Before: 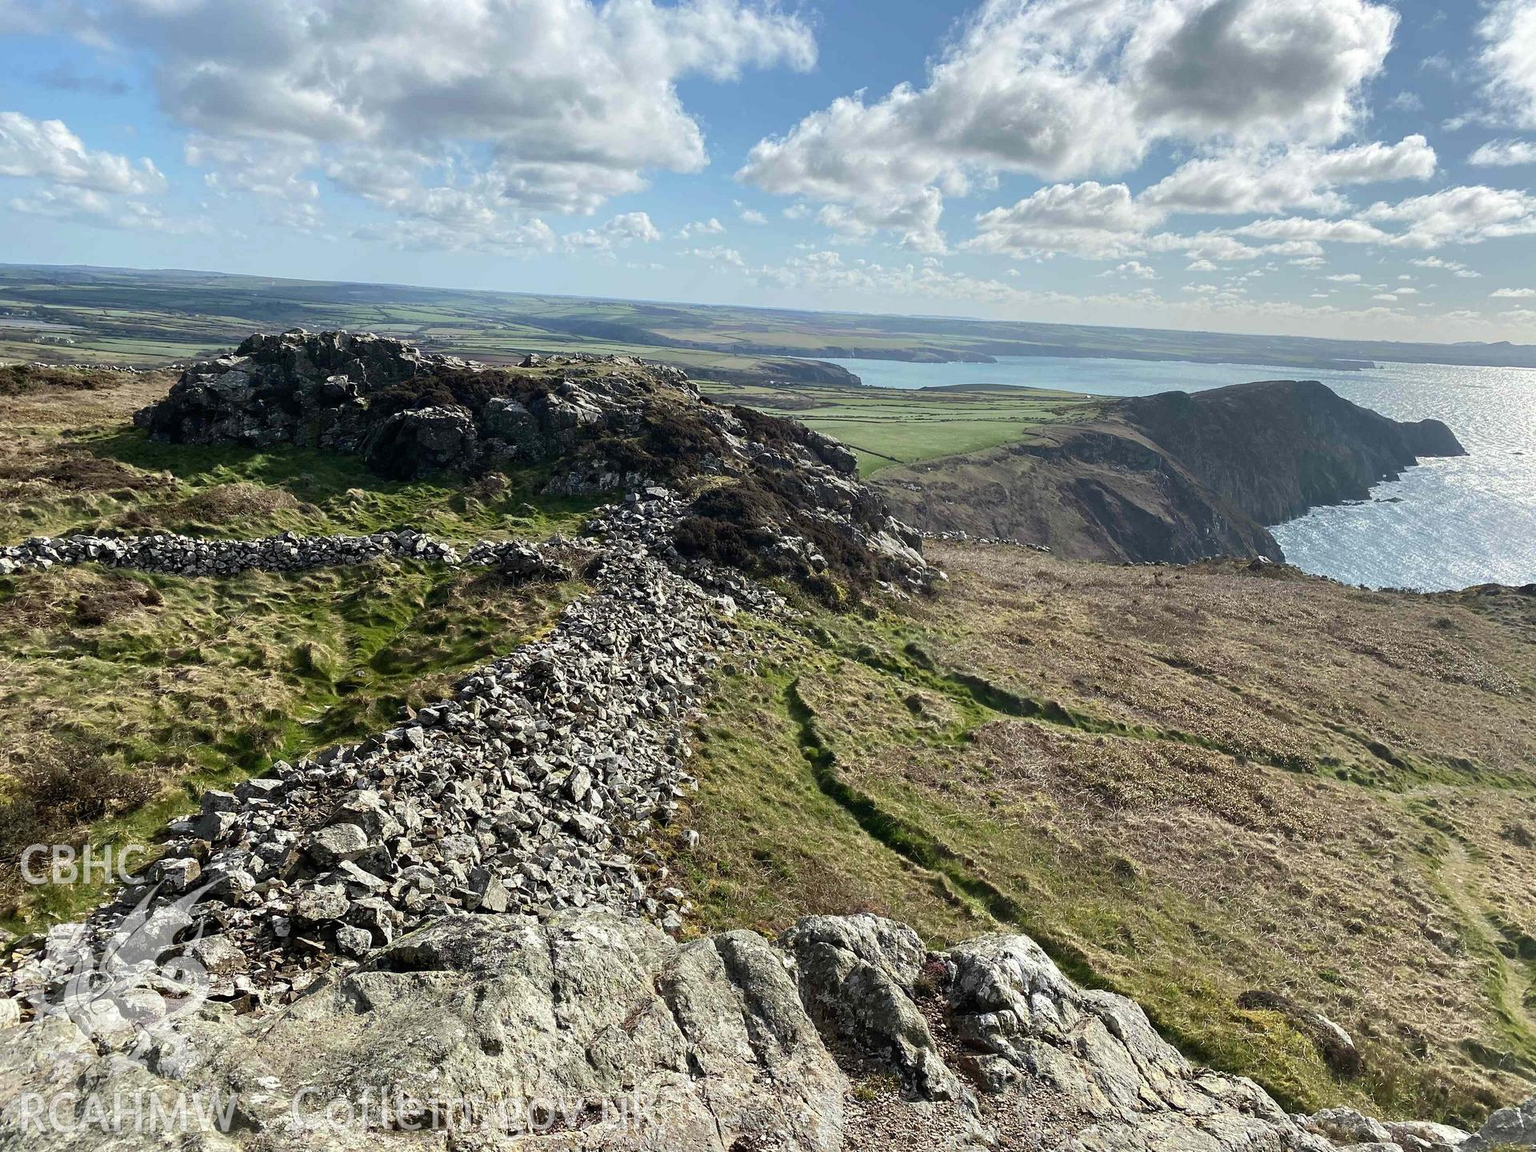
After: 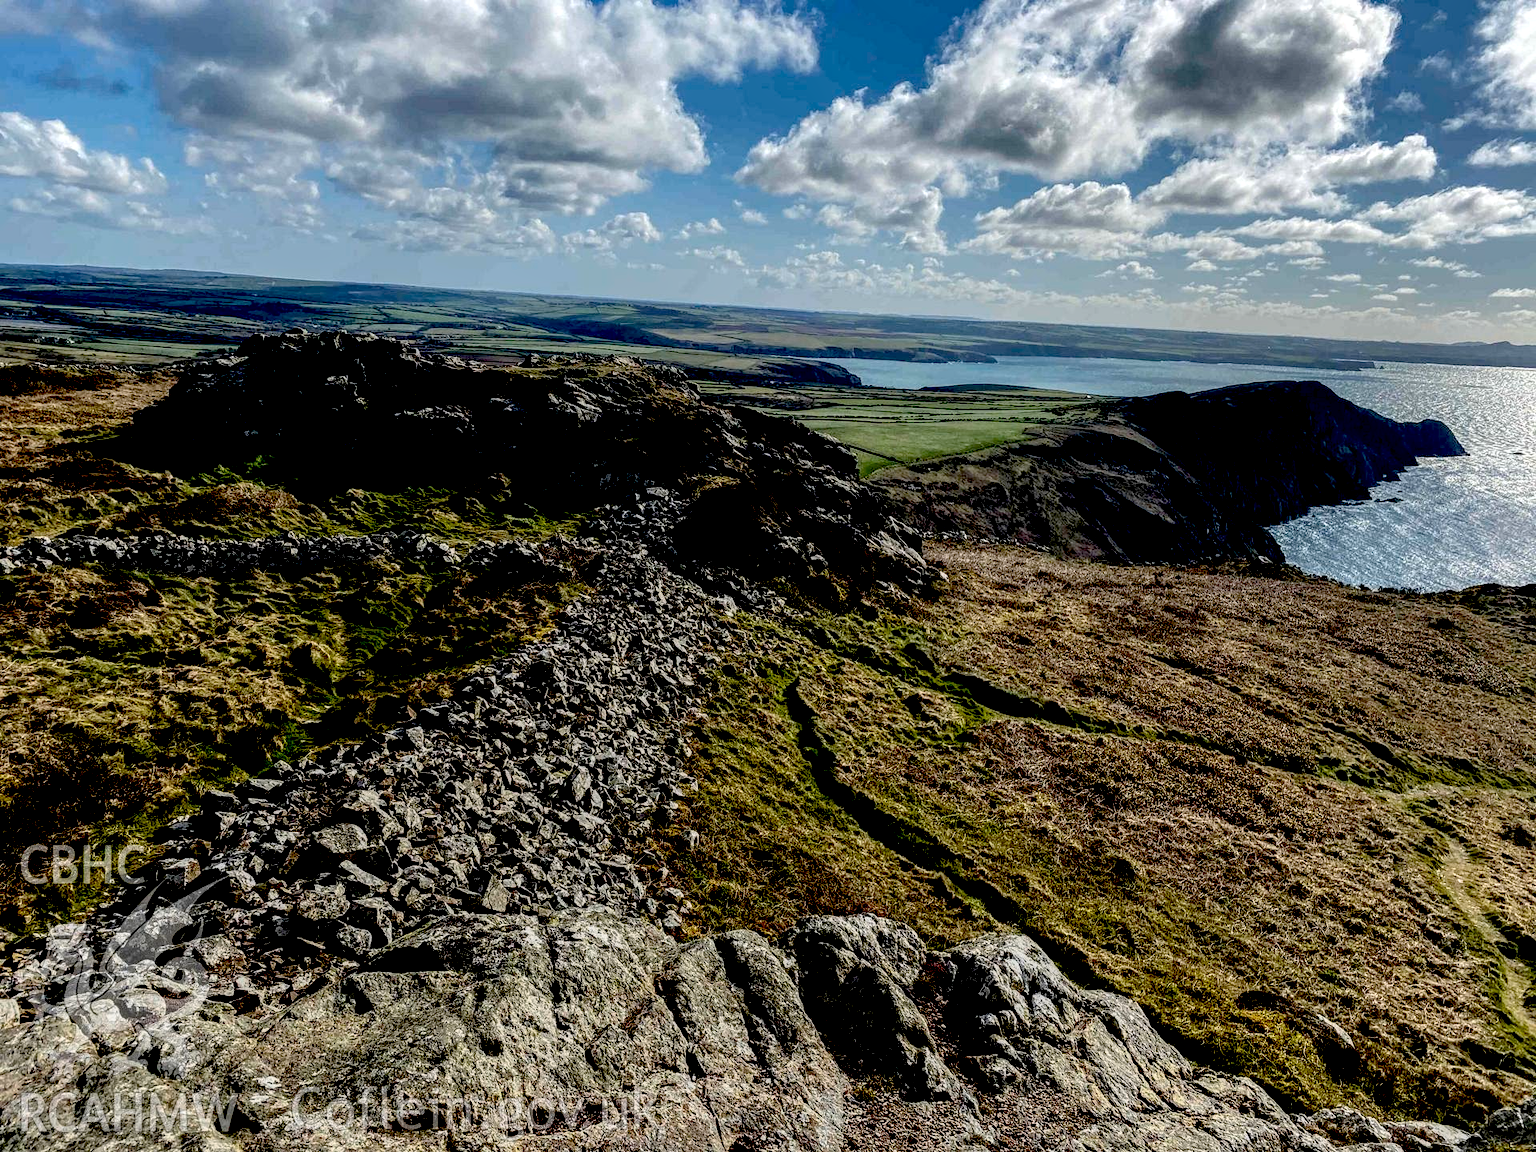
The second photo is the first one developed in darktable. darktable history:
exposure: black level correction 0.099, exposure -0.085 EV, compensate highlight preservation false
local contrast: detail 150%
